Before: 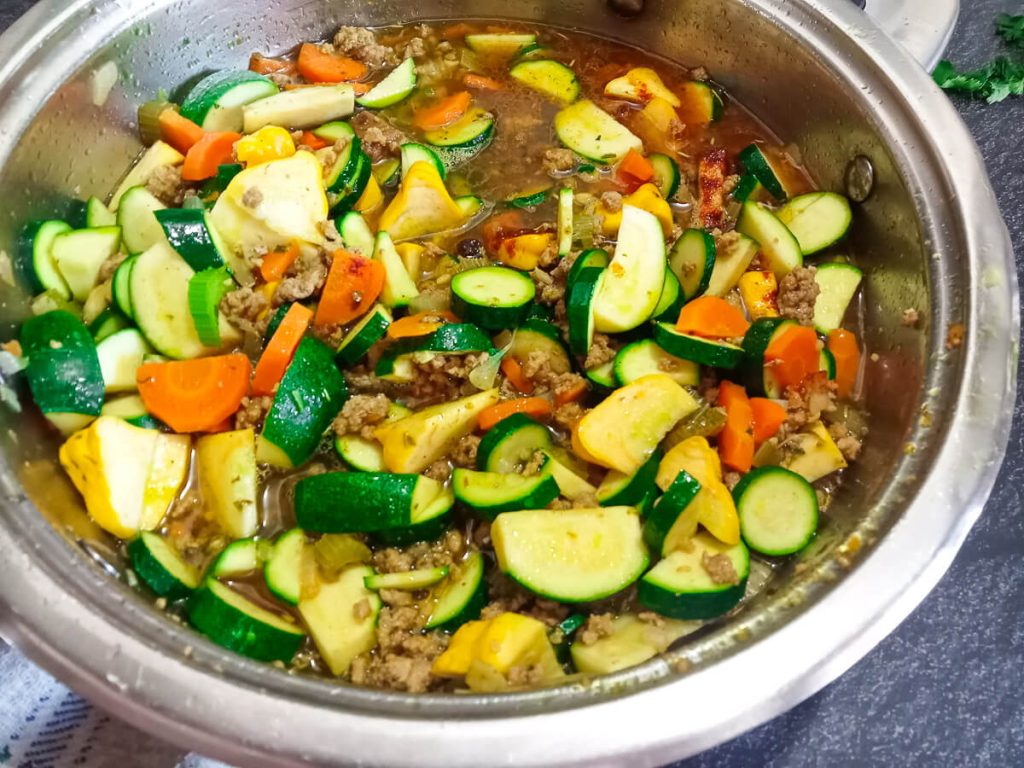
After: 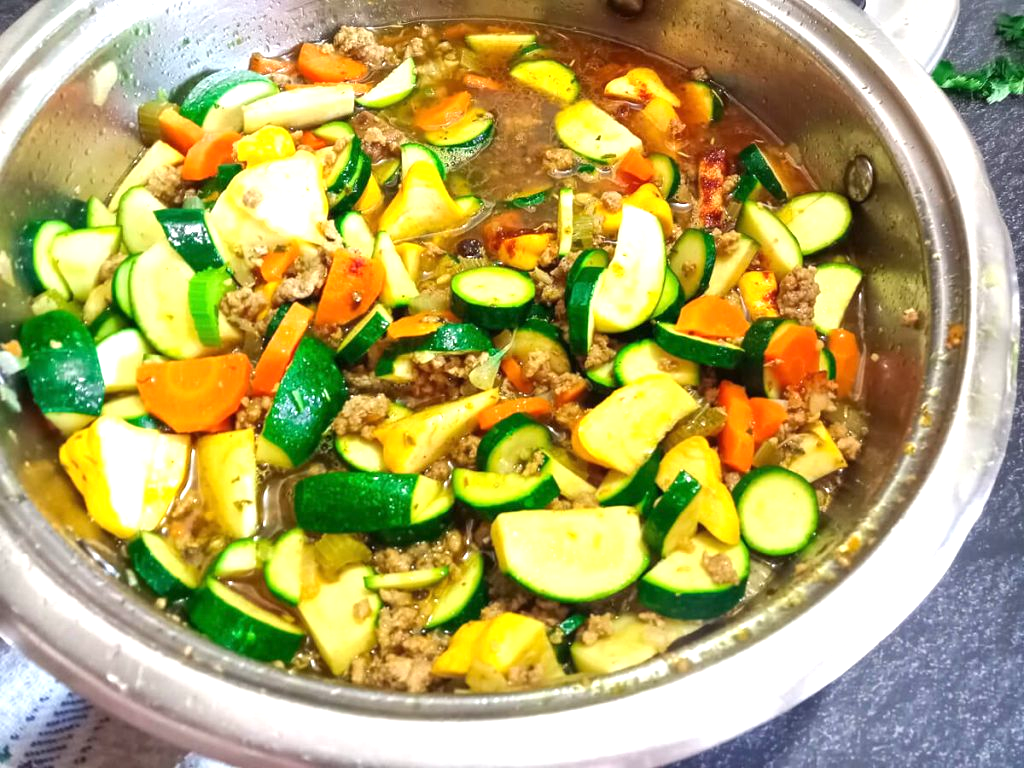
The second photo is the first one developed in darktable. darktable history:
exposure: exposure 0.737 EV, compensate highlight preservation false
